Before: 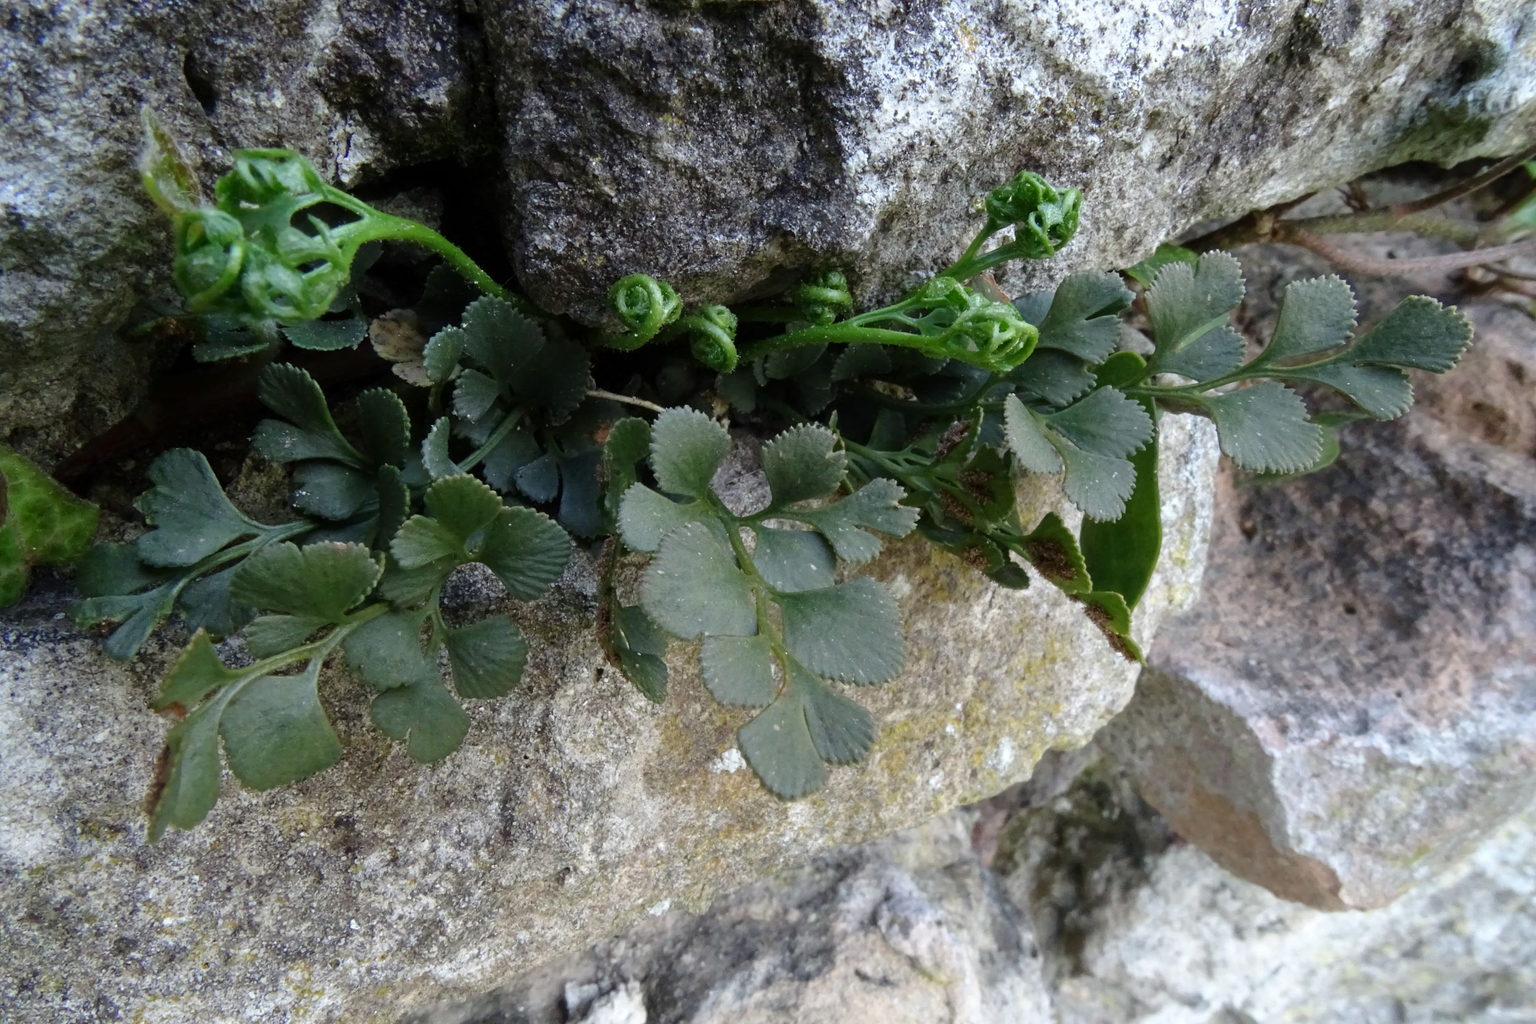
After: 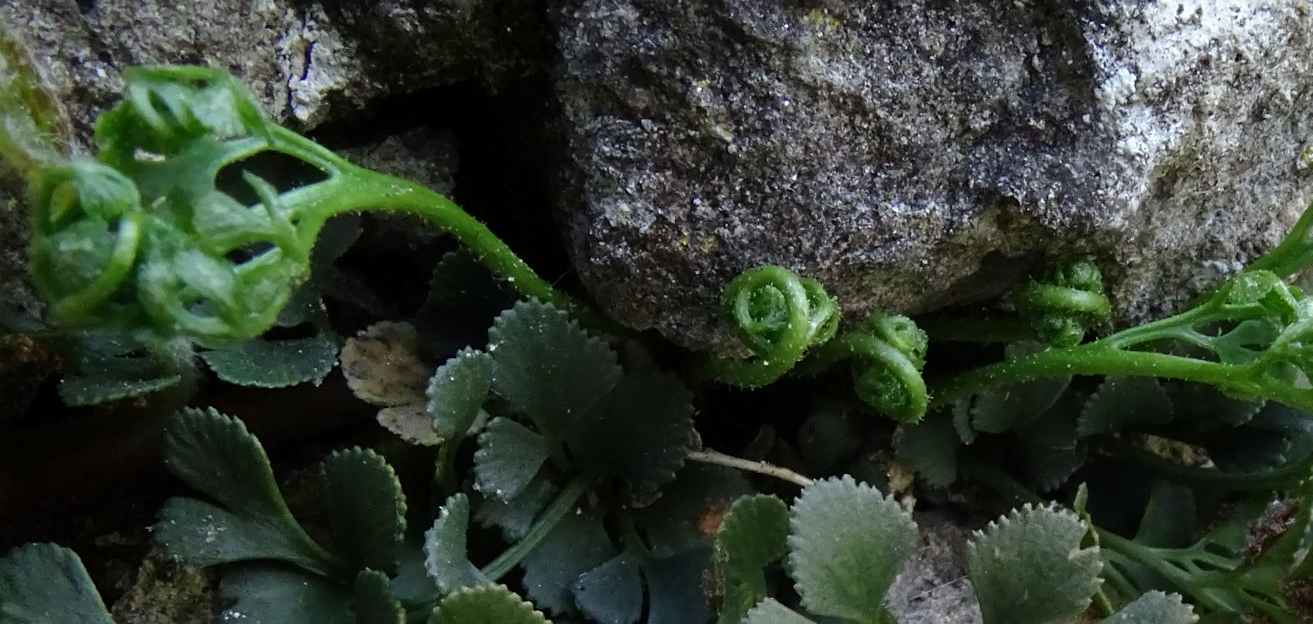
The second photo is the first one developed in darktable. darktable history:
crop: left 10.147%, top 10.514%, right 36.227%, bottom 51.241%
sharpen: amount 0.207
